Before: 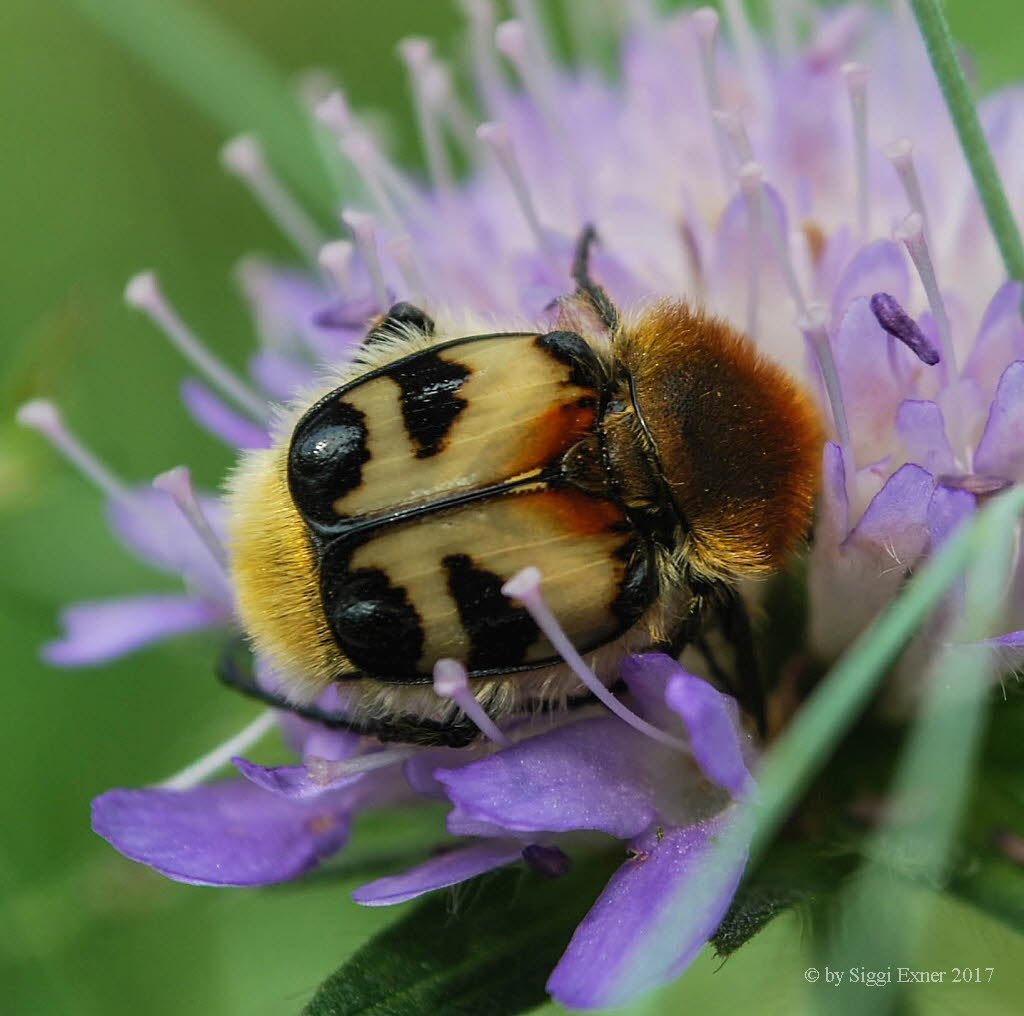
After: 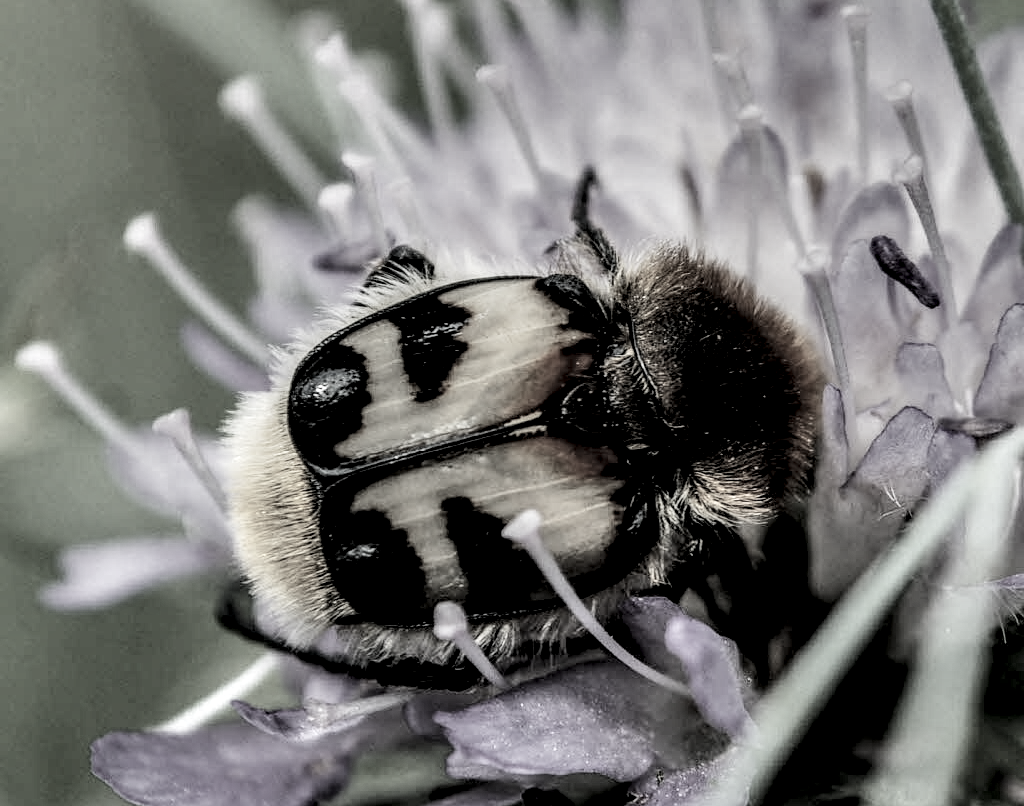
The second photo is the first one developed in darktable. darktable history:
exposure: black level correction 0, exposure 0.3 EV, compensate highlight preservation false
shadows and highlights: white point adjustment 0.149, highlights -70.21, soften with gaussian
color correction: highlights b* 0.002, saturation 0.147
filmic rgb: black relative exposure -7.5 EV, white relative exposure 5 EV, hardness 3.34, contrast 1.3
local contrast: highlights 18%, detail 185%
crop and rotate: top 5.654%, bottom 14.941%
